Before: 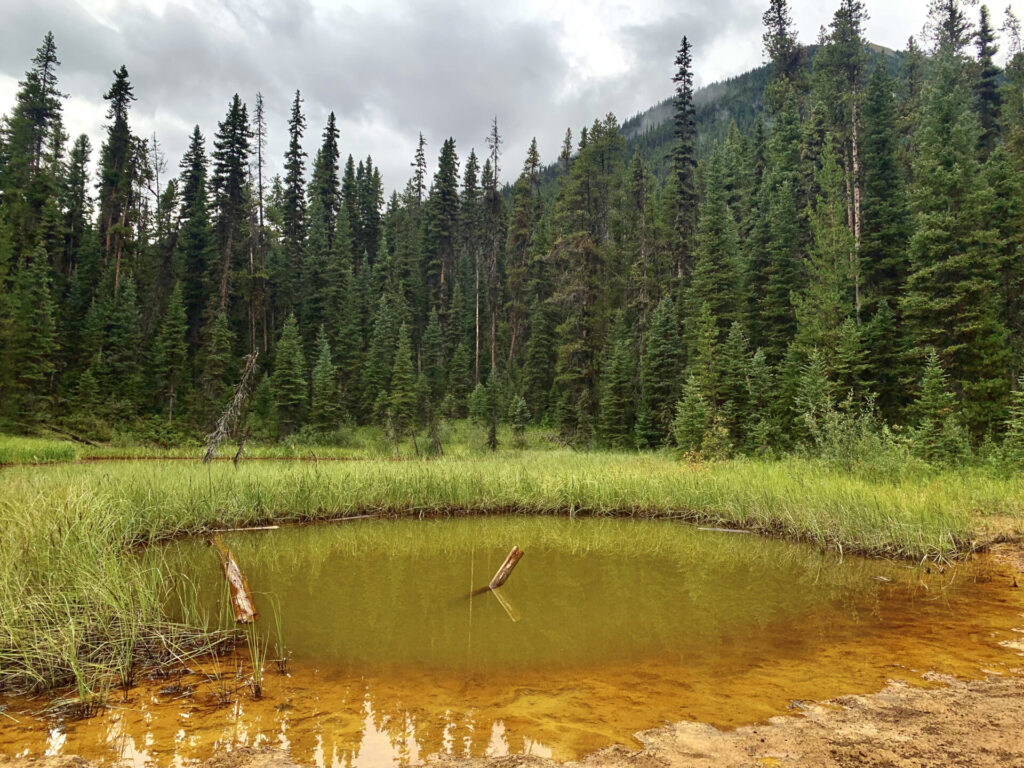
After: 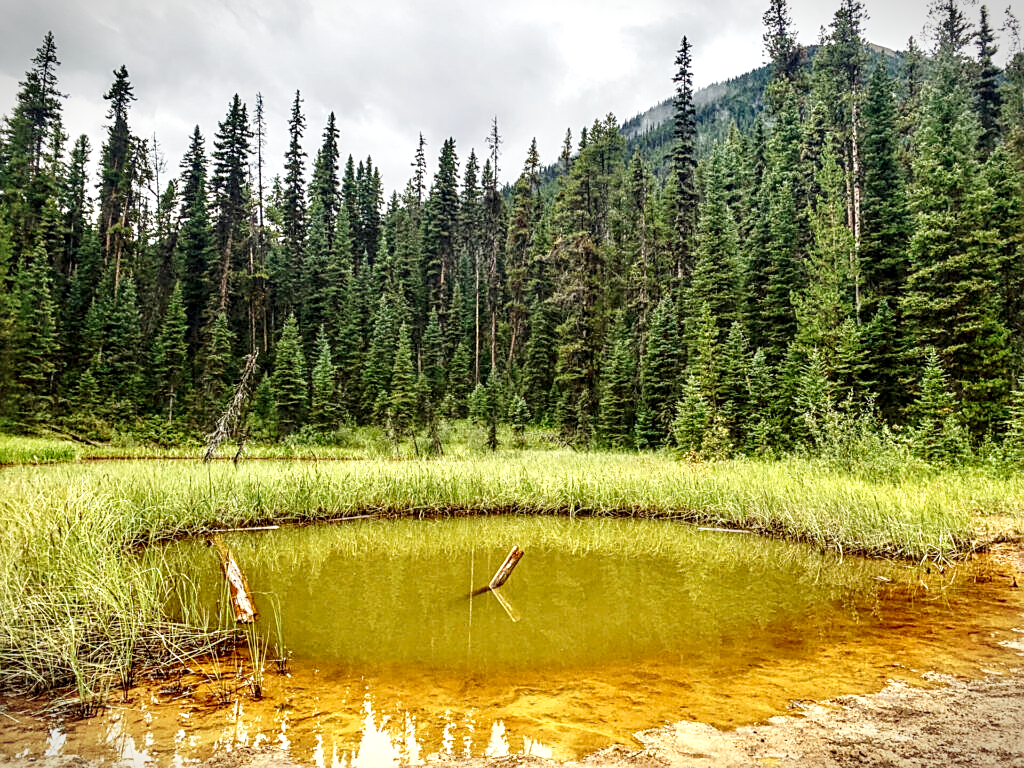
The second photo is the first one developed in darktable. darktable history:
local contrast: detail 150%
vignetting: fall-off start 100%, brightness -0.406, saturation -0.3, width/height ratio 1.324, dithering 8-bit output, unbound false
base curve: curves: ch0 [(0, 0) (0.028, 0.03) (0.121, 0.232) (0.46, 0.748) (0.859, 0.968) (1, 1)], preserve colors none
sharpen: on, module defaults
